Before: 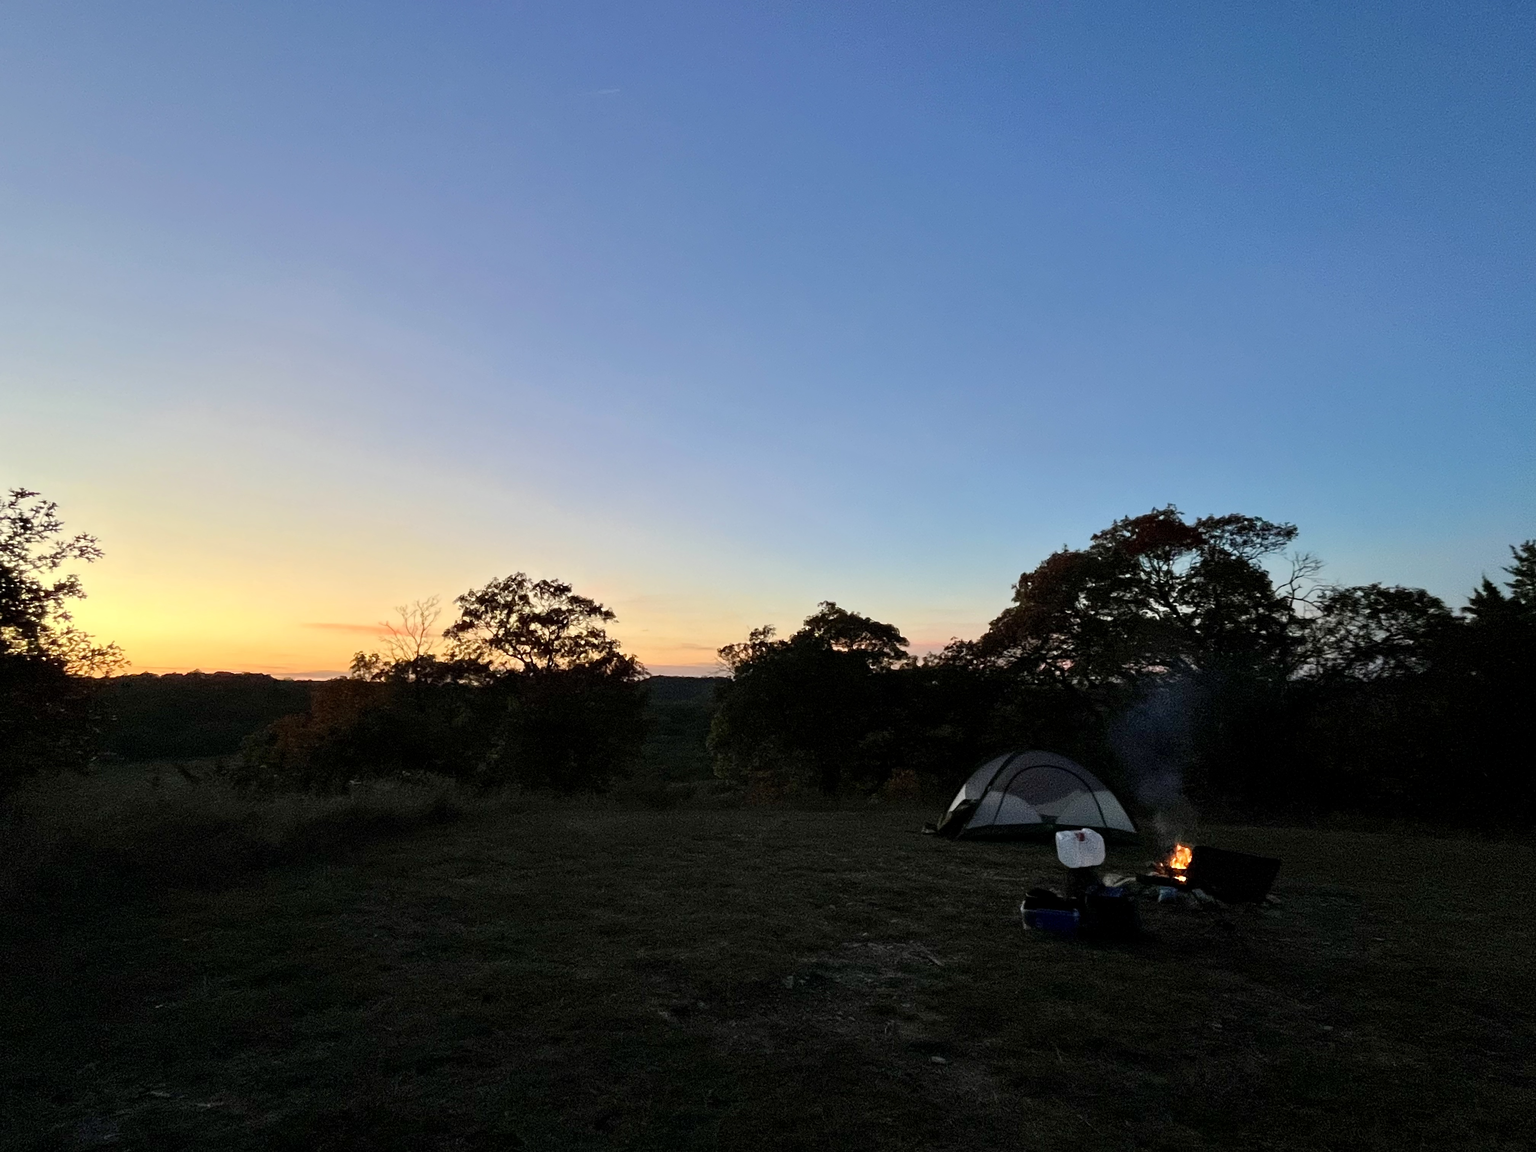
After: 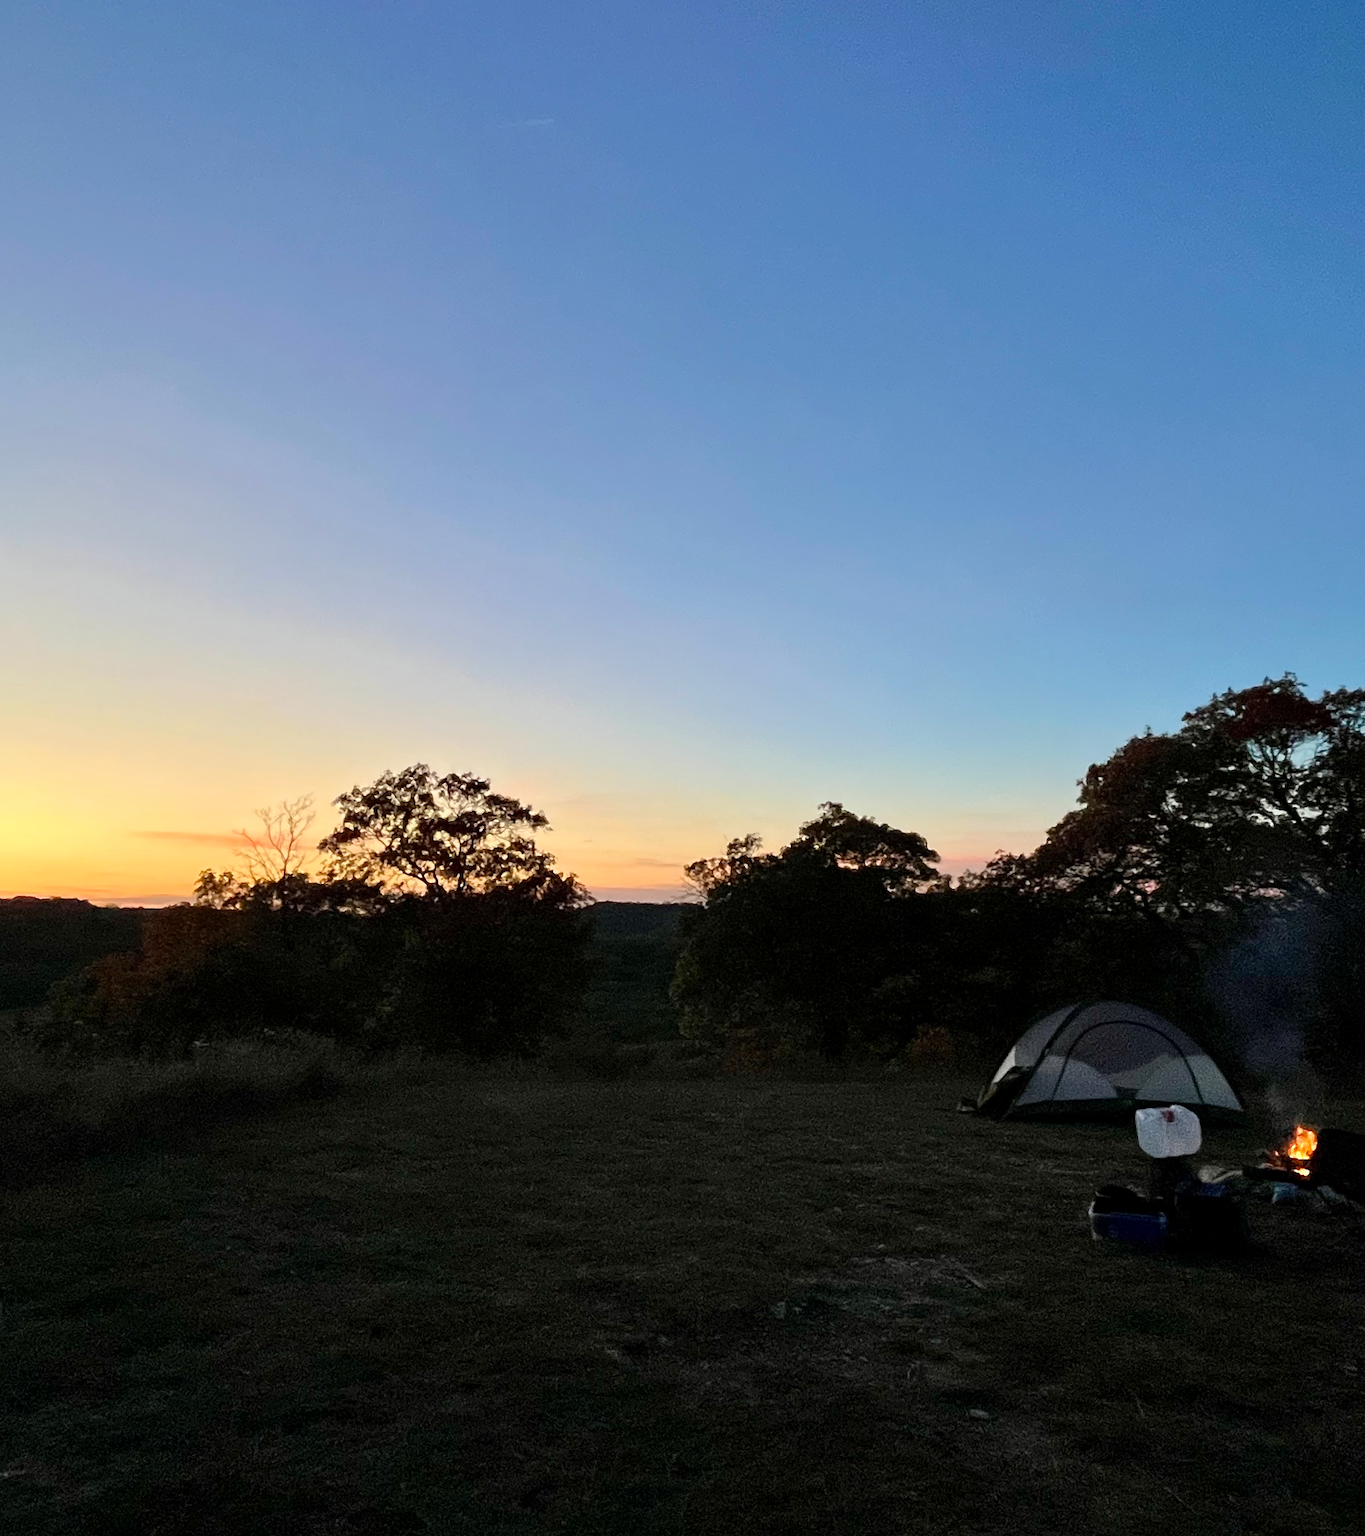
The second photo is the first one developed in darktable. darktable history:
exposure: compensate highlight preservation false
crop and rotate: left 13.342%, right 19.991%
